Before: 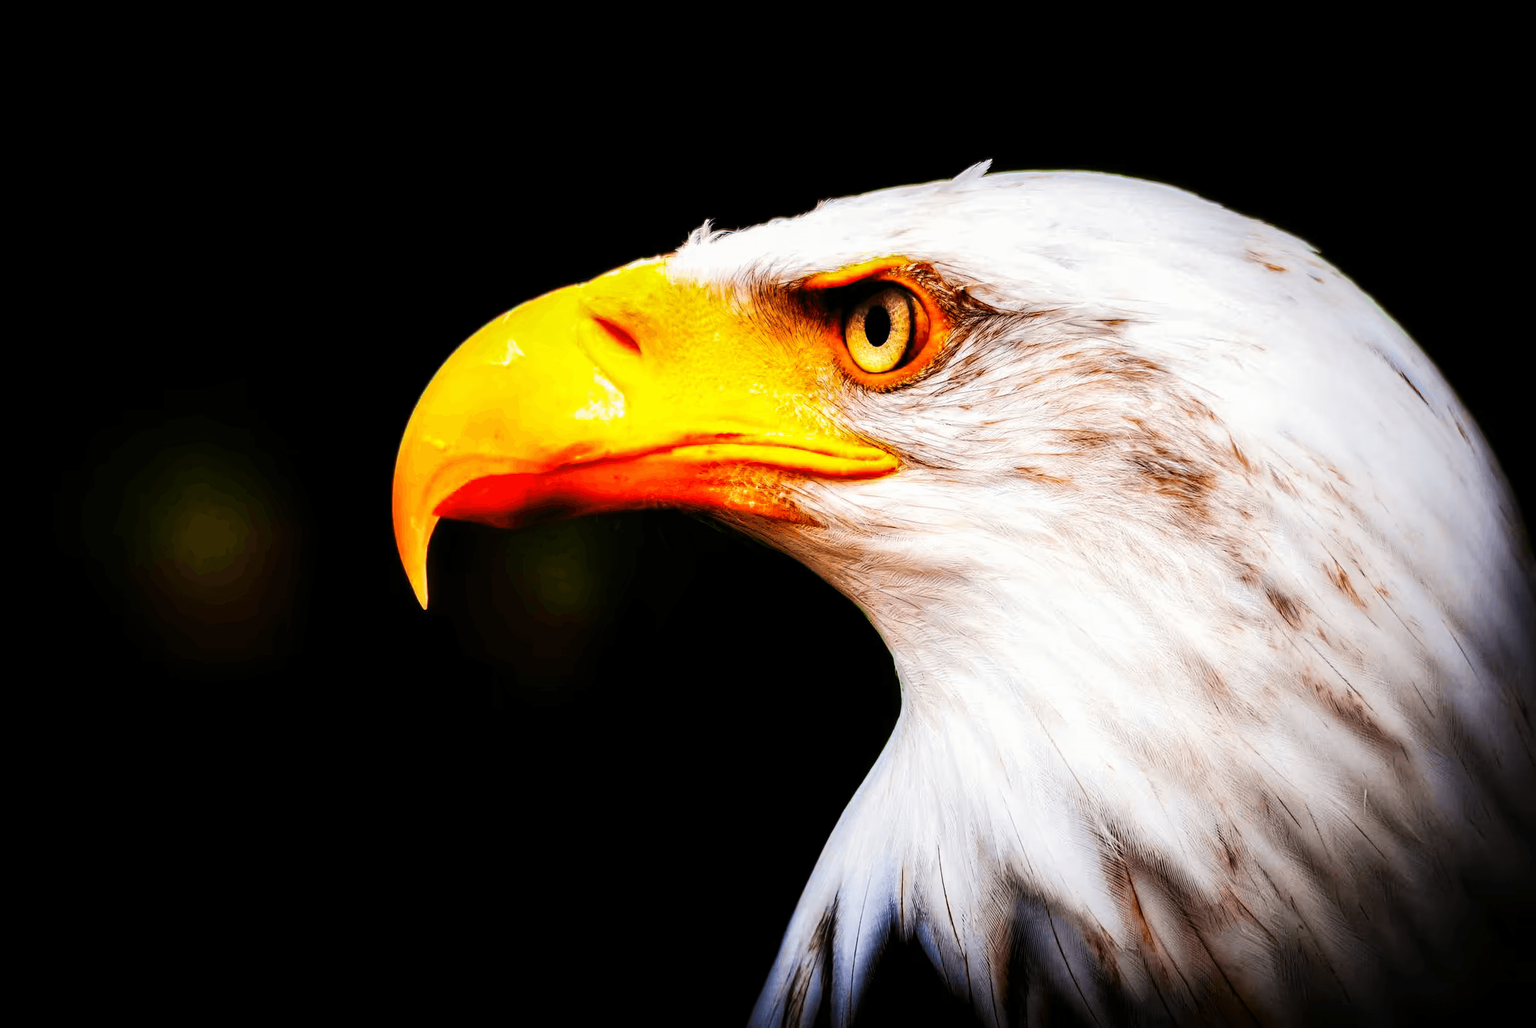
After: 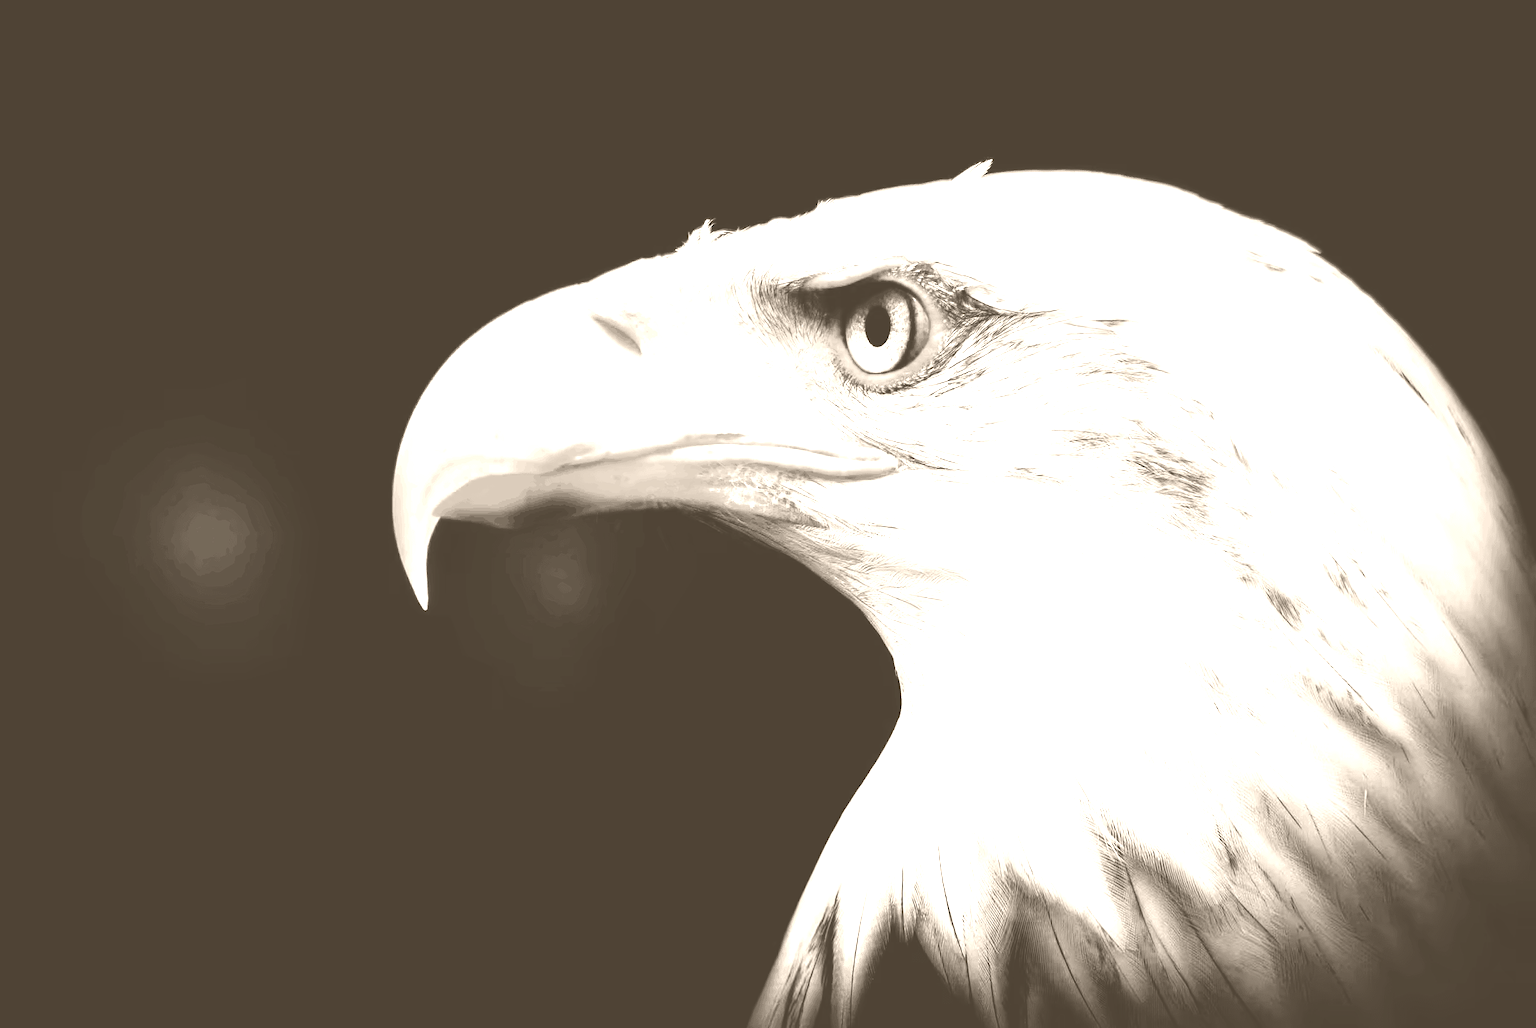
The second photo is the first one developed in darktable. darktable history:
colorize: hue 34.49°, saturation 35.33%, source mix 100%, version 1
color zones: curves: ch1 [(0.113, 0.438) (0.75, 0.5)]; ch2 [(0.12, 0.526) (0.75, 0.5)]
